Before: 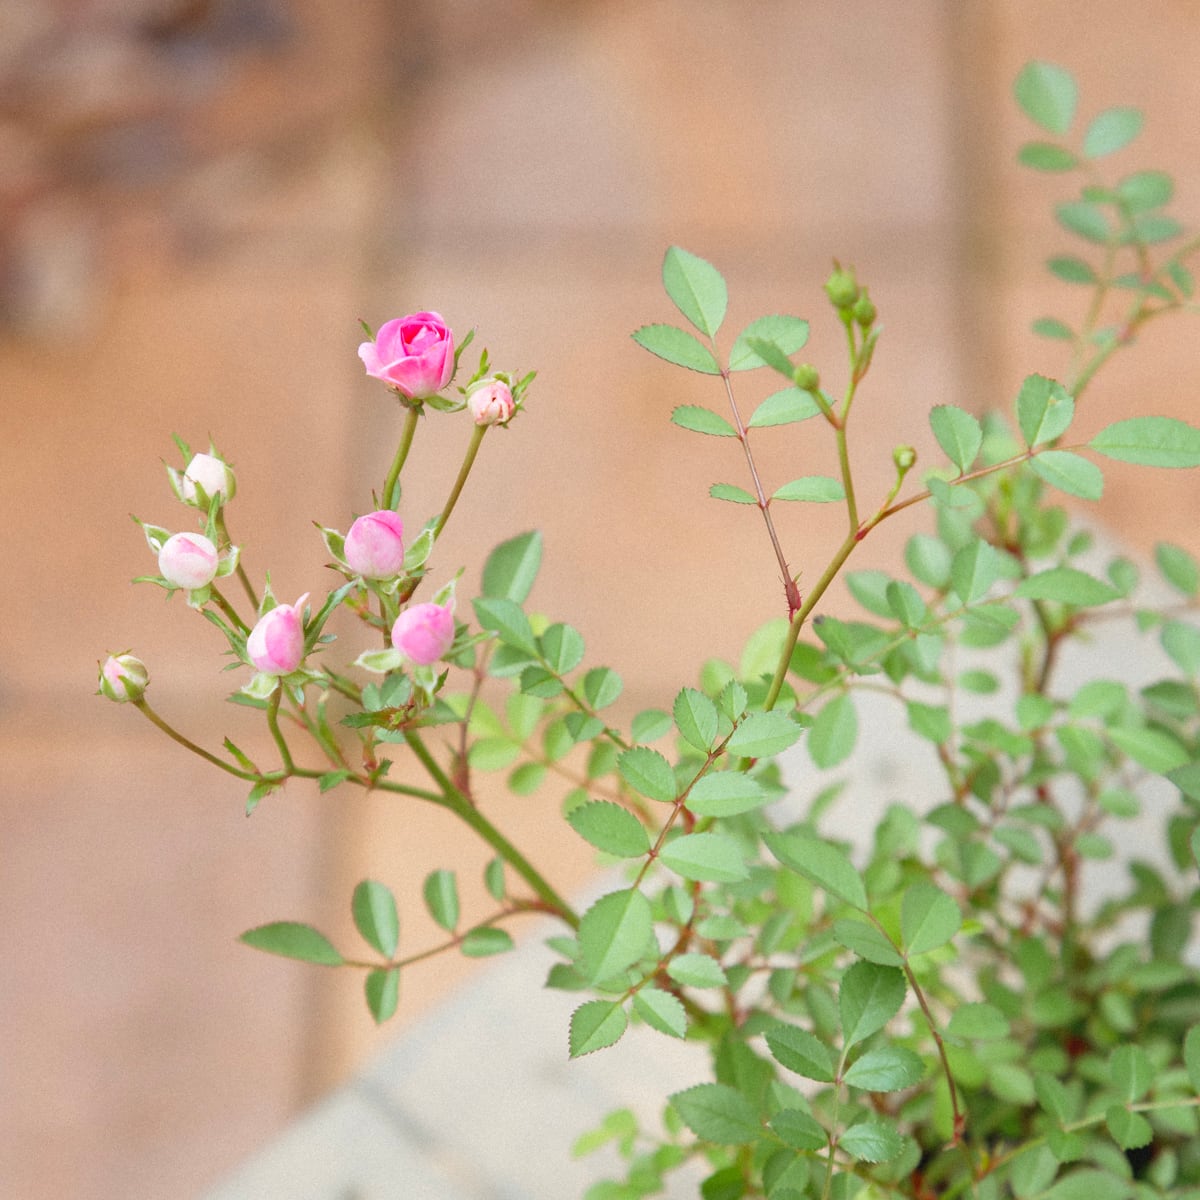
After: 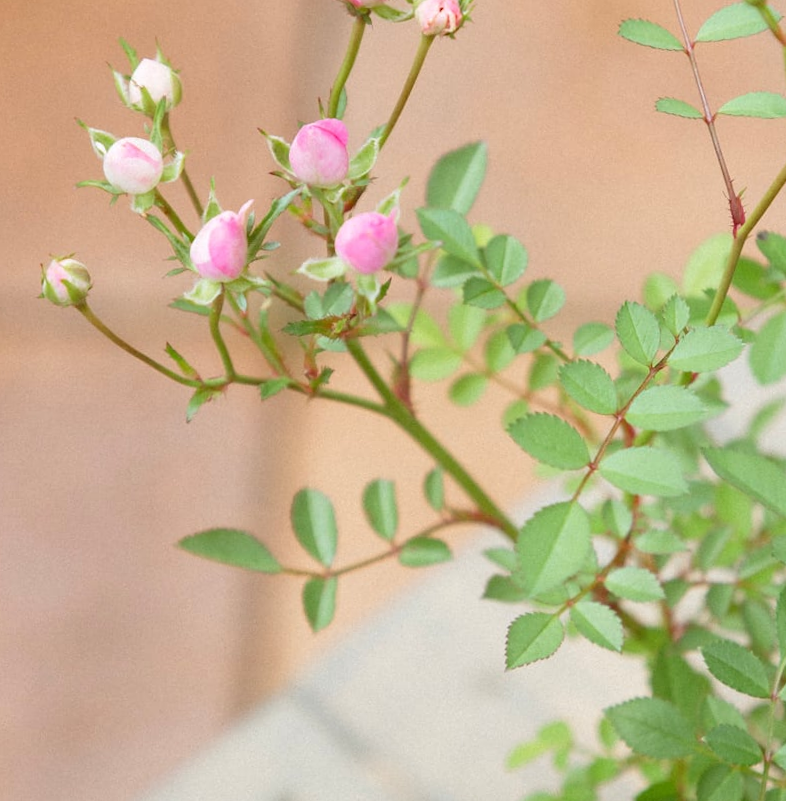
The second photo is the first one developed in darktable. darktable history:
crop and rotate: angle -0.979°, left 3.957%, top 32.085%, right 29.377%
